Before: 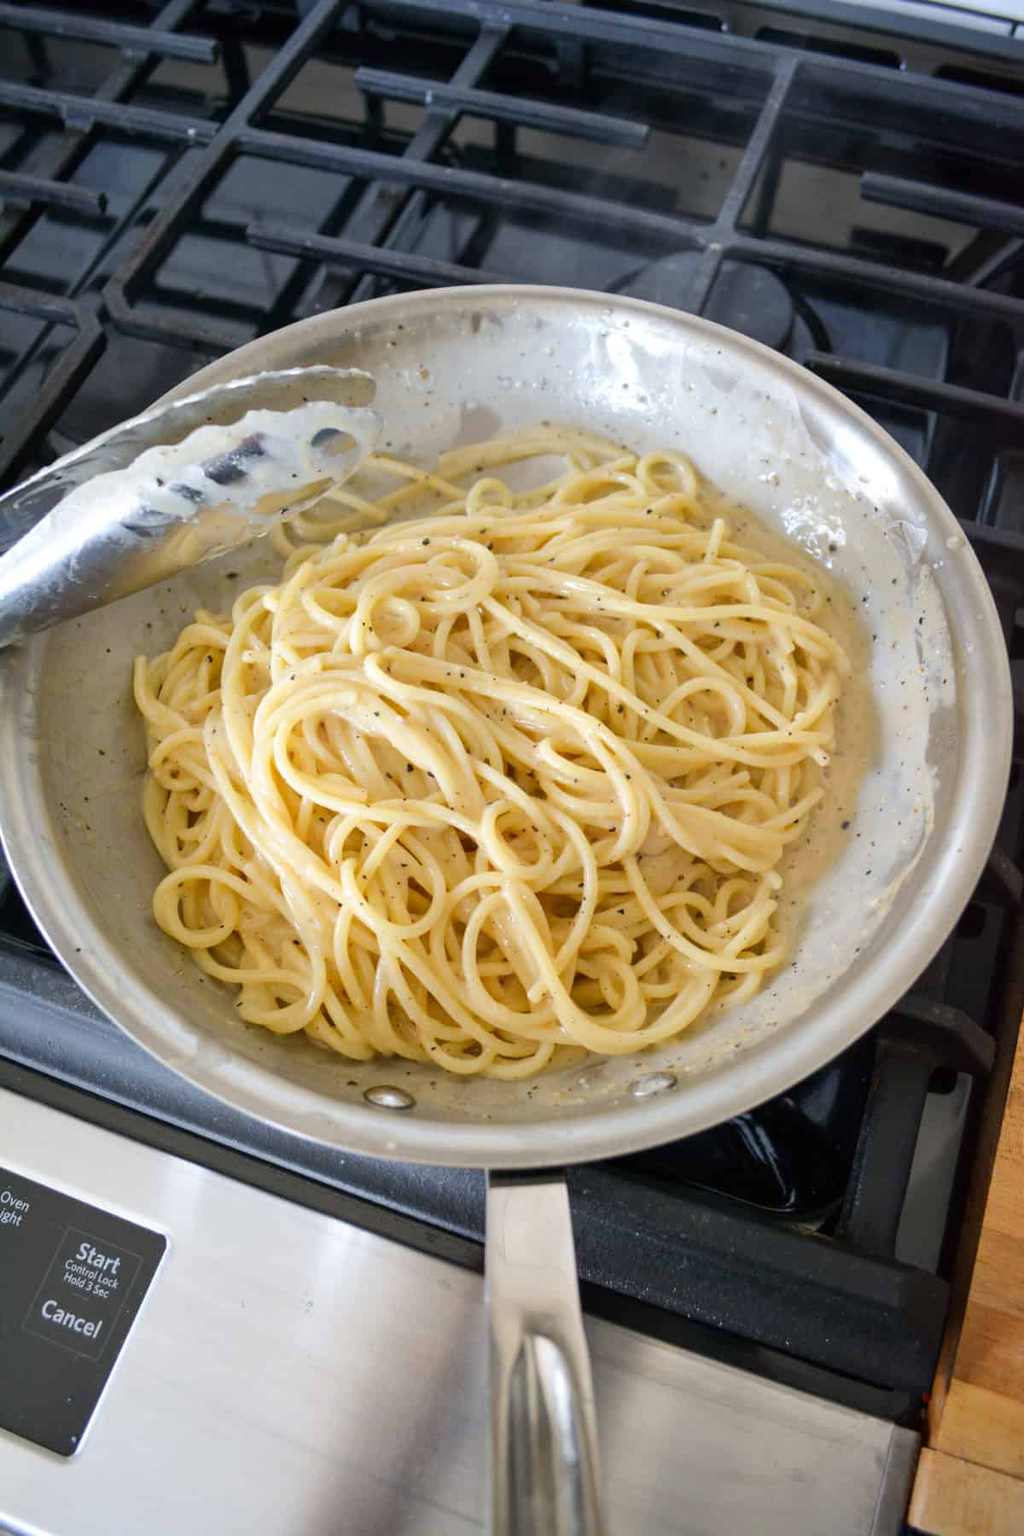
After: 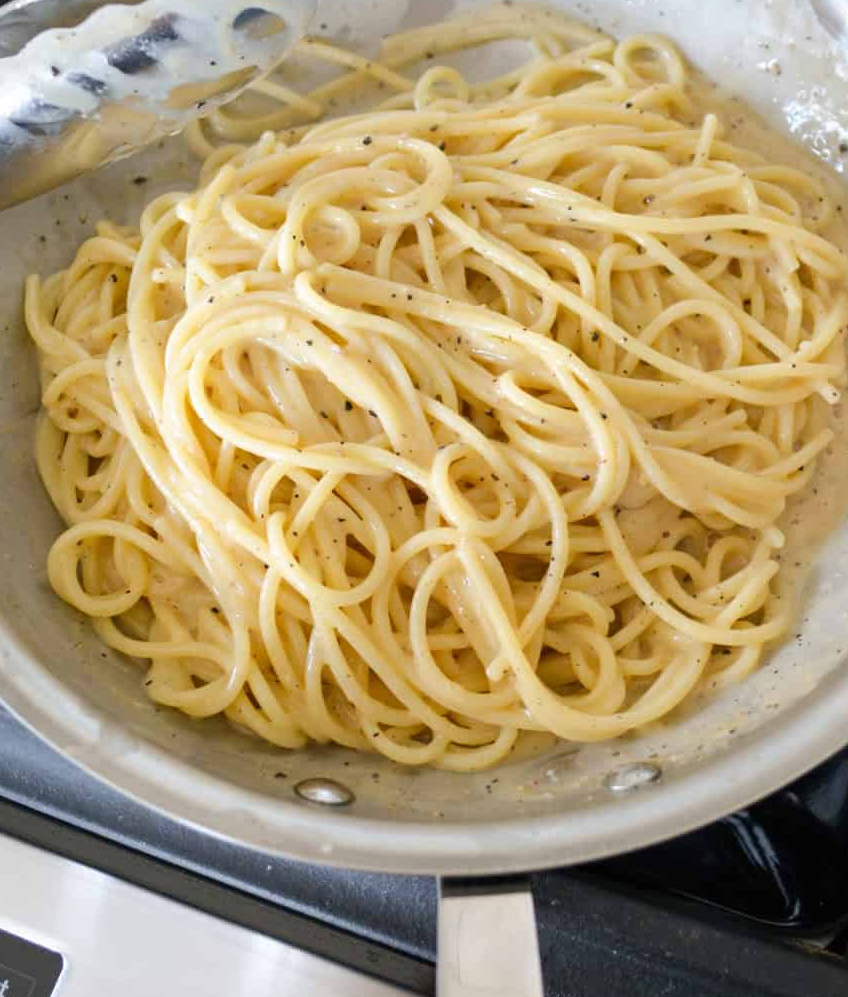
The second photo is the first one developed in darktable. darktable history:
crop: left 11.004%, top 27.455%, right 18.294%, bottom 17.118%
